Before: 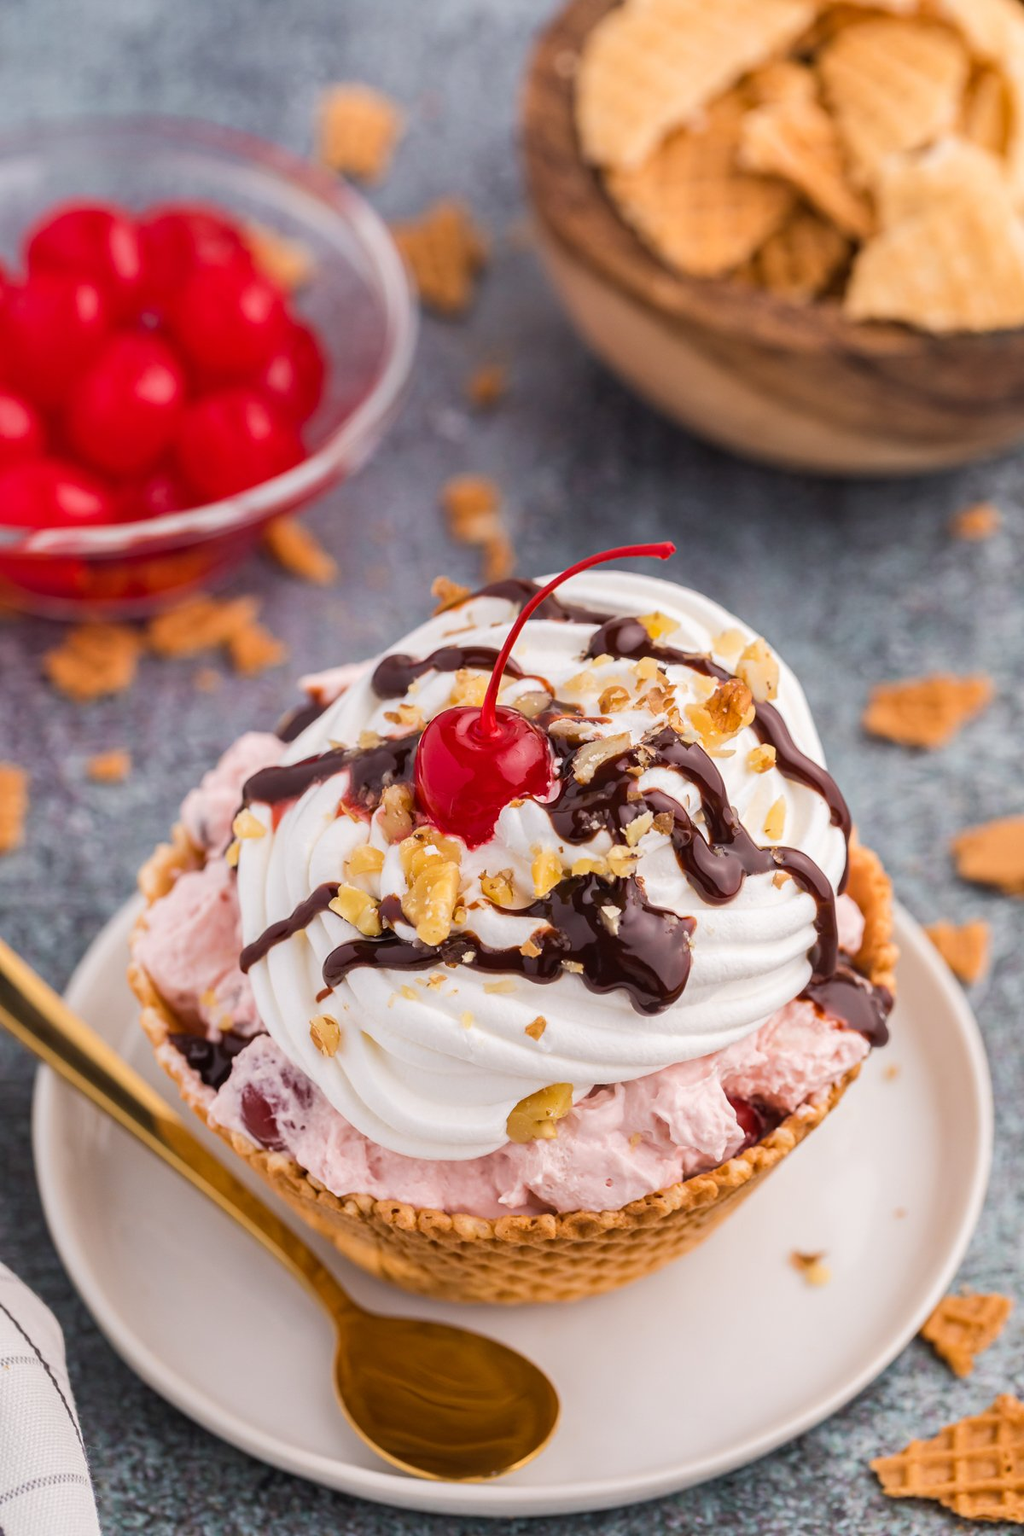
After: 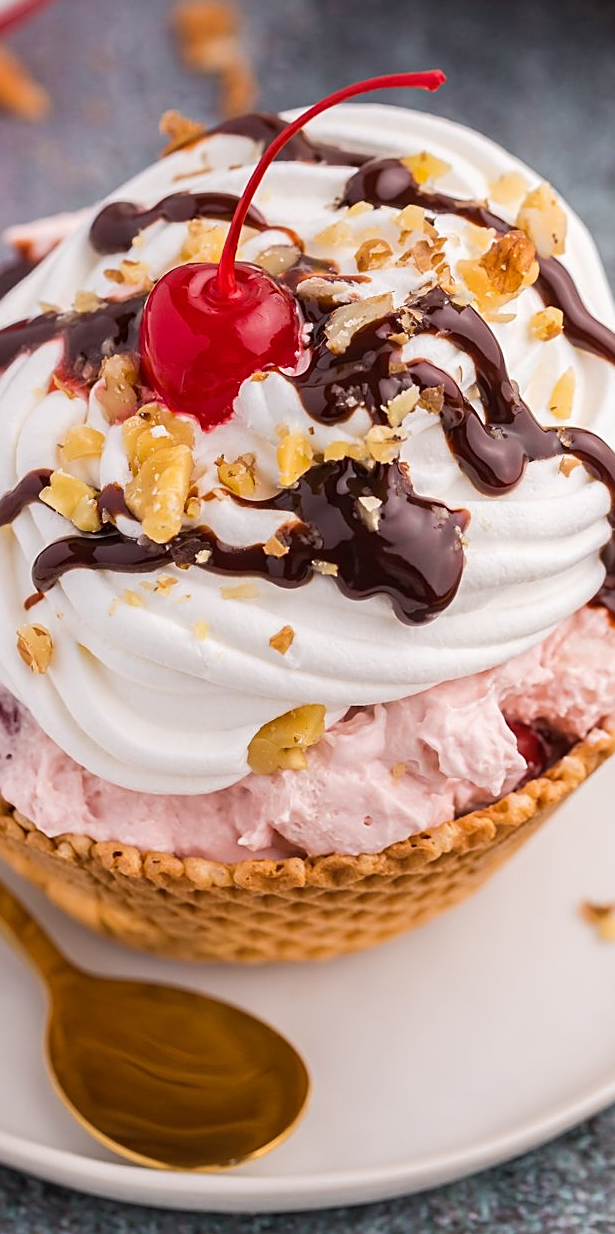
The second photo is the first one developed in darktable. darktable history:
crop and rotate: left 28.841%, top 31.41%, right 19.832%
sharpen: on, module defaults
